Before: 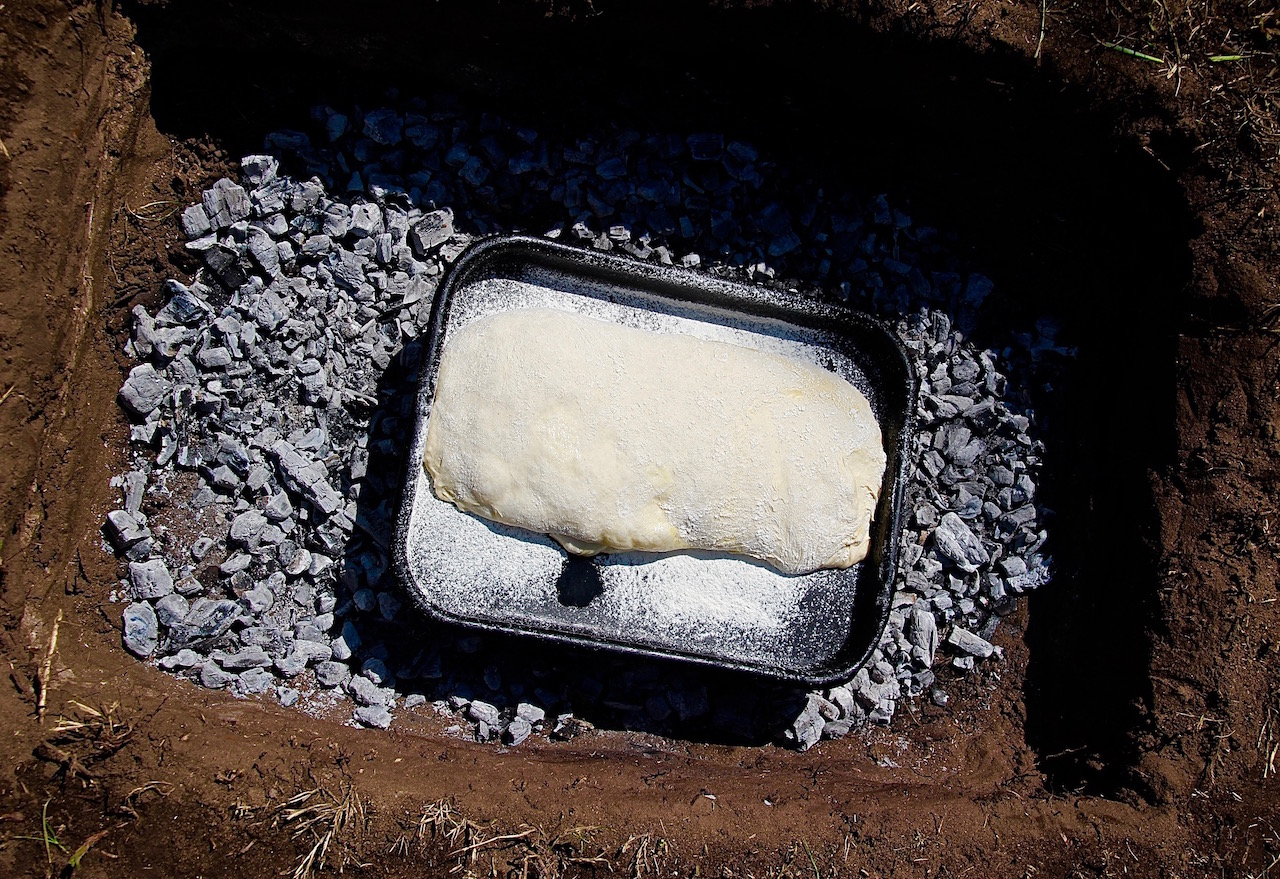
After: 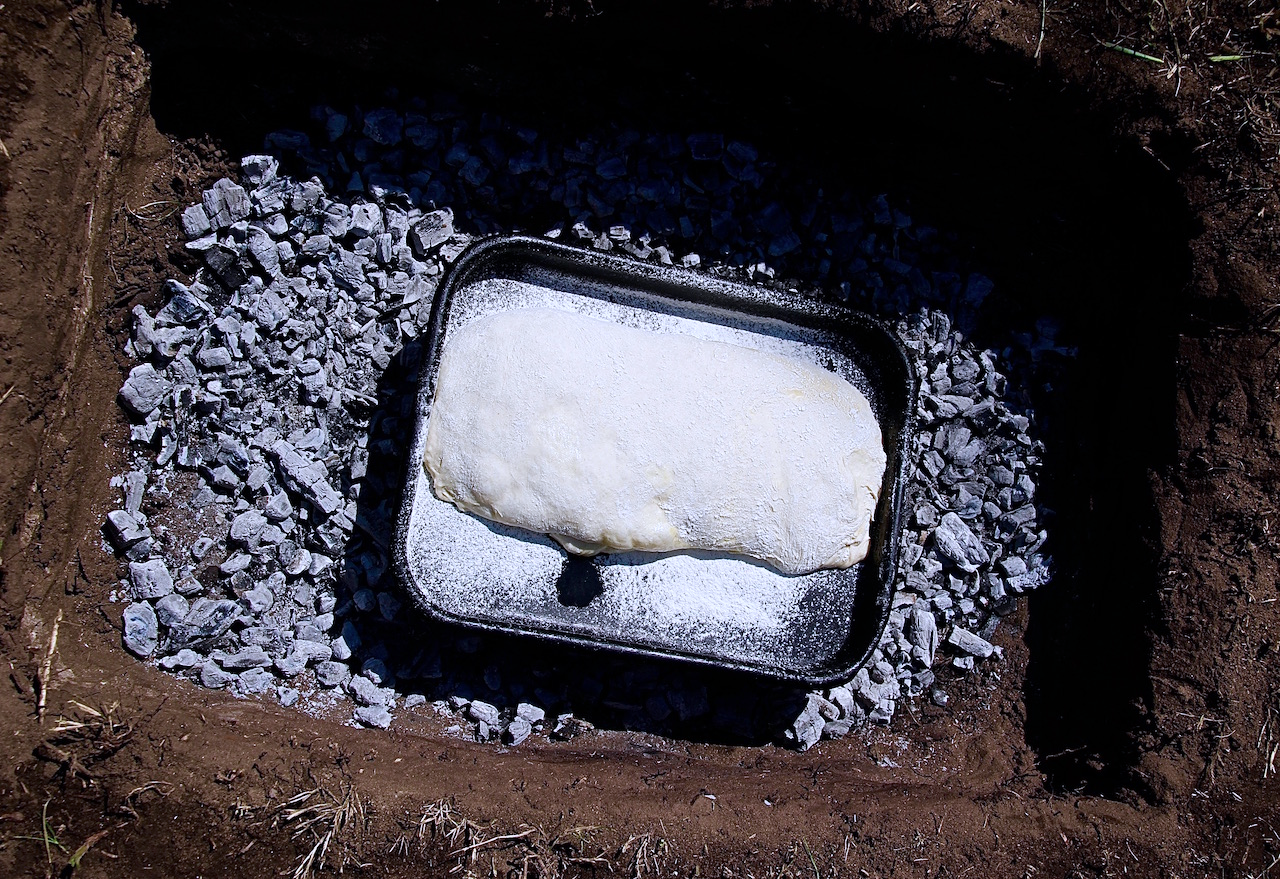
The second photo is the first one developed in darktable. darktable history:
color calibration: illuminant custom, x 0.373, y 0.388, temperature 4269.97 K
contrast brightness saturation: contrast 0.11, saturation -0.17
